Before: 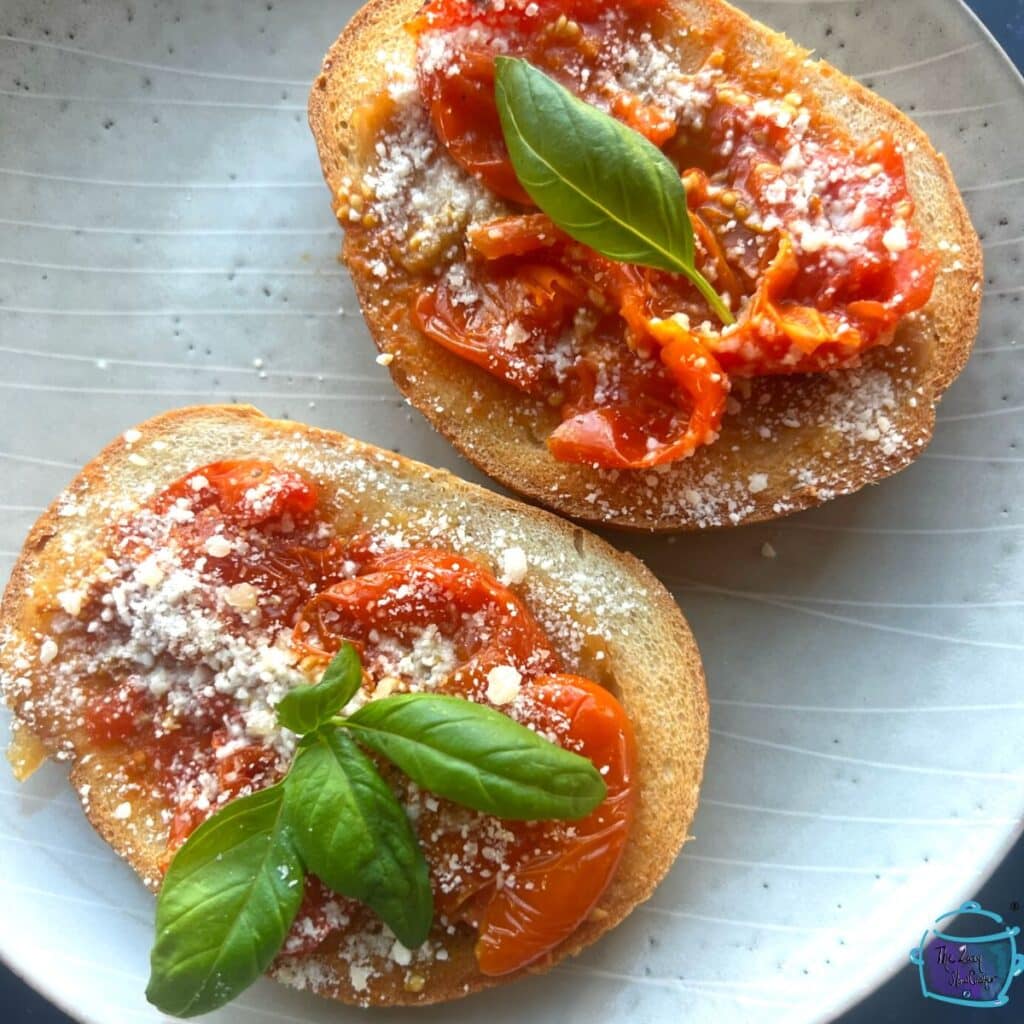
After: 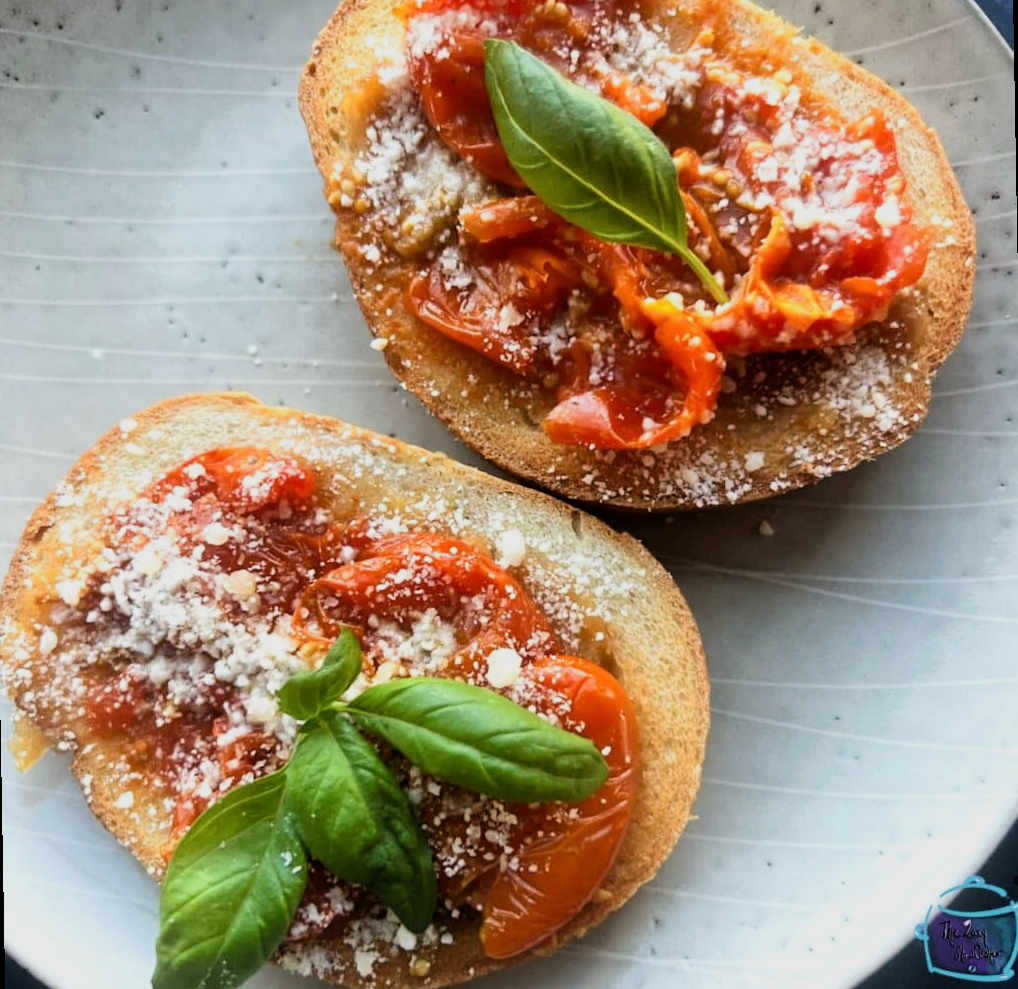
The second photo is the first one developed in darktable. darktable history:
filmic rgb: black relative exposure -5 EV, hardness 2.88, contrast 1.4, highlights saturation mix -30%
rotate and perspective: rotation -1°, crop left 0.011, crop right 0.989, crop top 0.025, crop bottom 0.975
